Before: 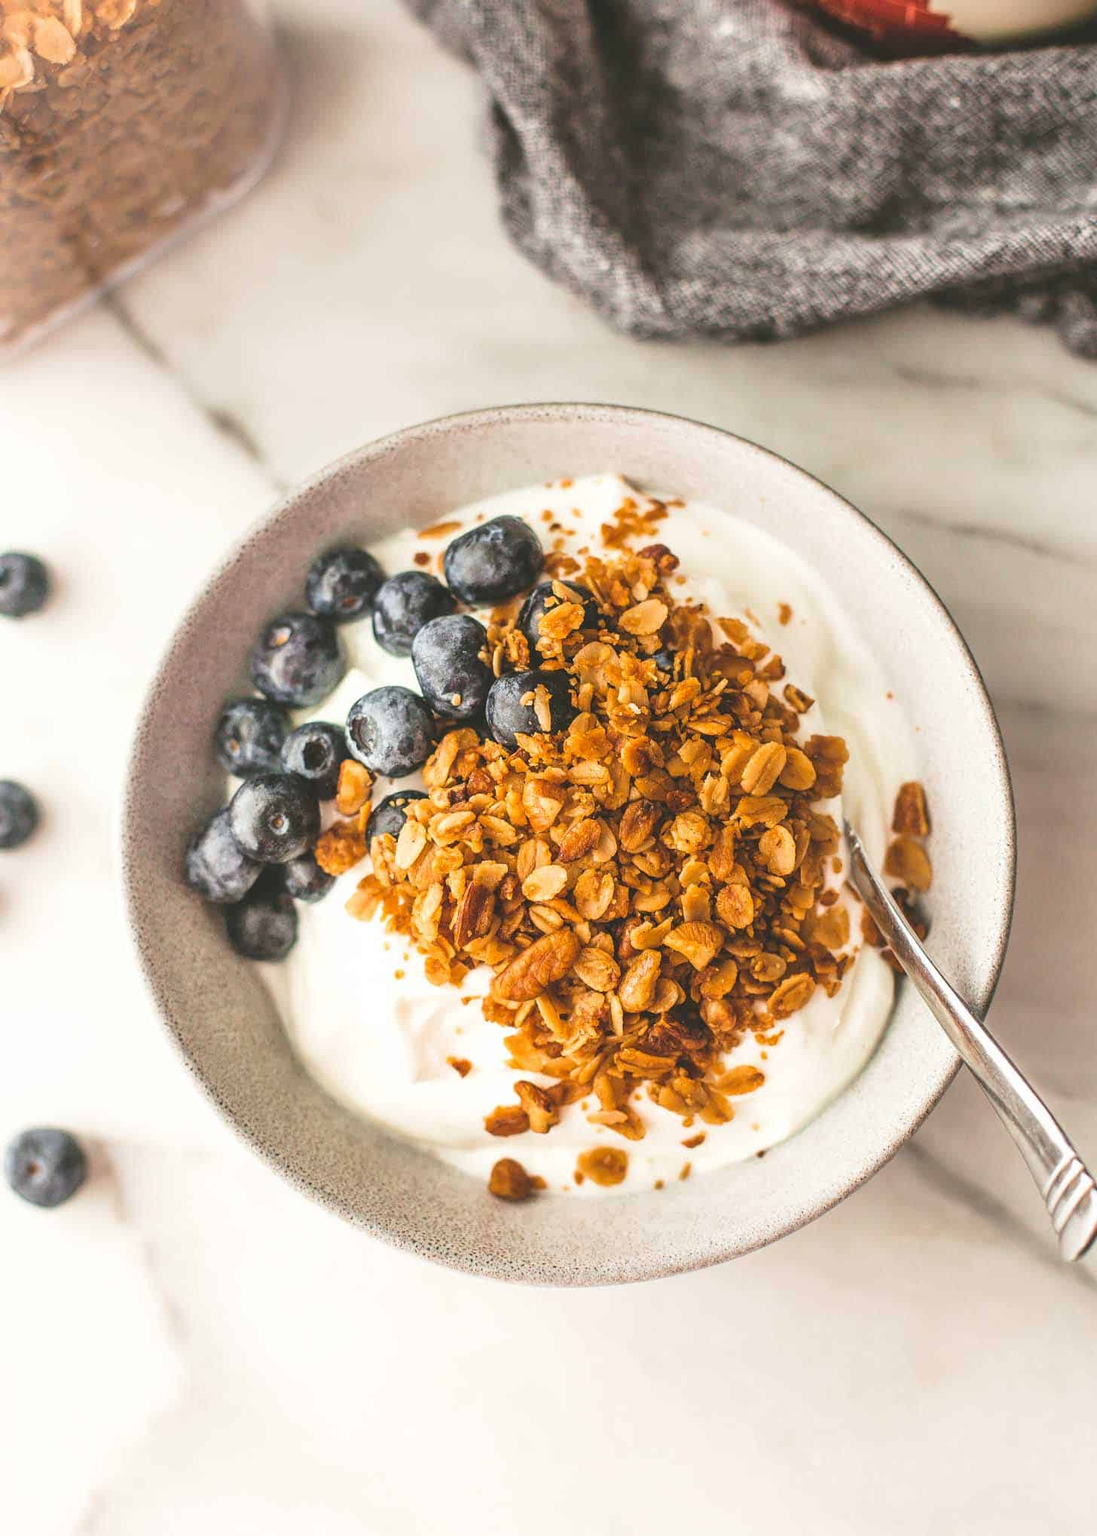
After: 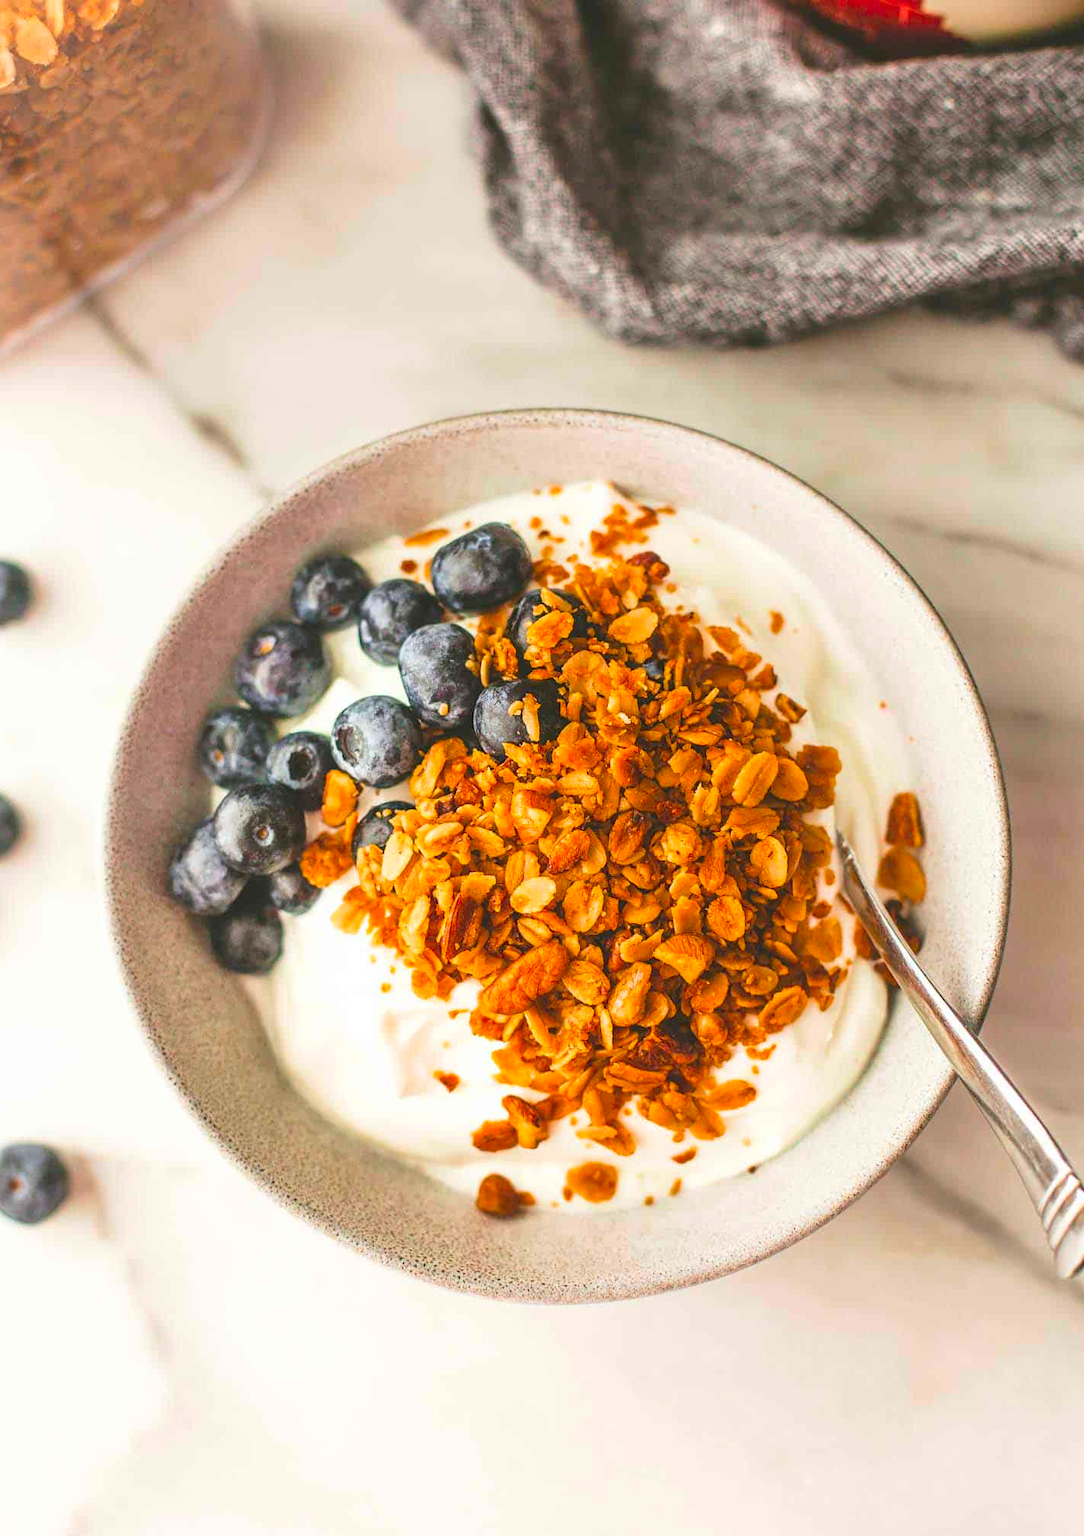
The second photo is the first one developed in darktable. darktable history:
crop and rotate: left 1.774%, right 0.633%, bottom 1.28%
exposure: compensate highlight preservation false
contrast brightness saturation: saturation 0.5
